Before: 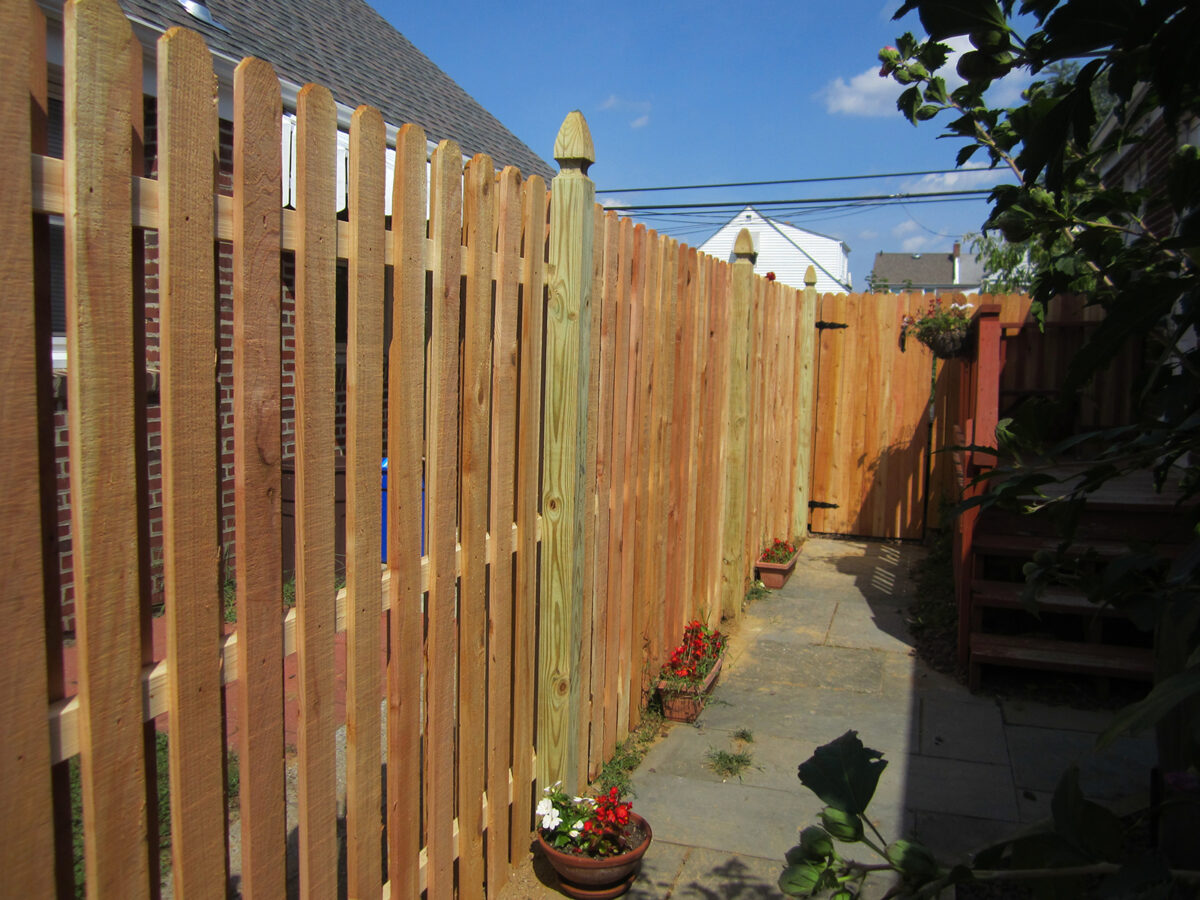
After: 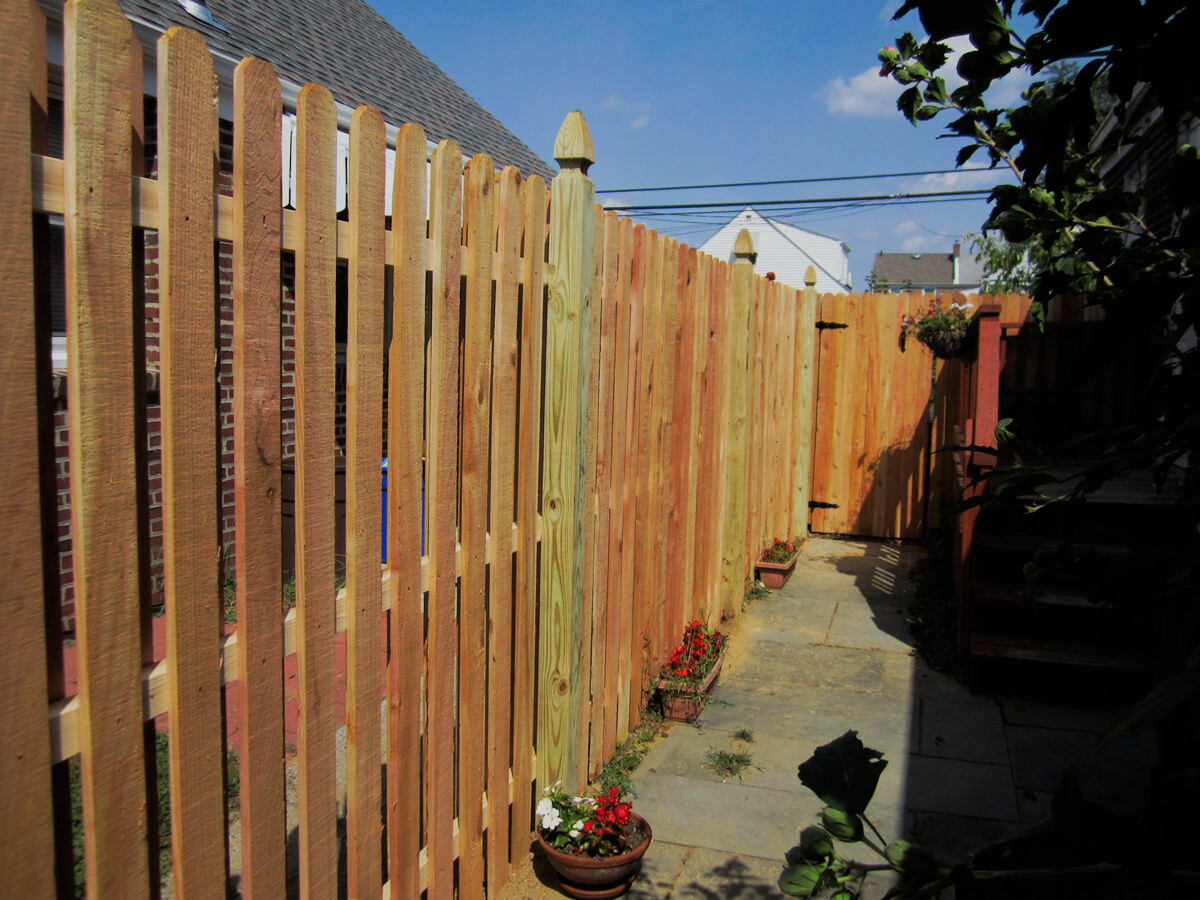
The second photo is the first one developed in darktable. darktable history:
tone curve: curves: ch0 [(0, 0) (0.003, 0.003) (0.011, 0.011) (0.025, 0.024) (0.044, 0.043) (0.069, 0.068) (0.1, 0.098) (0.136, 0.133) (0.177, 0.173) (0.224, 0.22) (0.277, 0.271) (0.335, 0.328) (0.399, 0.39) (0.468, 0.458) (0.543, 0.563) (0.623, 0.64) (0.709, 0.722) (0.801, 0.809) (0.898, 0.902) (1, 1)], preserve colors none
filmic rgb: black relative exposure -7.65 EV, white relative exposure 4.56 EV, hardness 3.61, contrast 1.05
